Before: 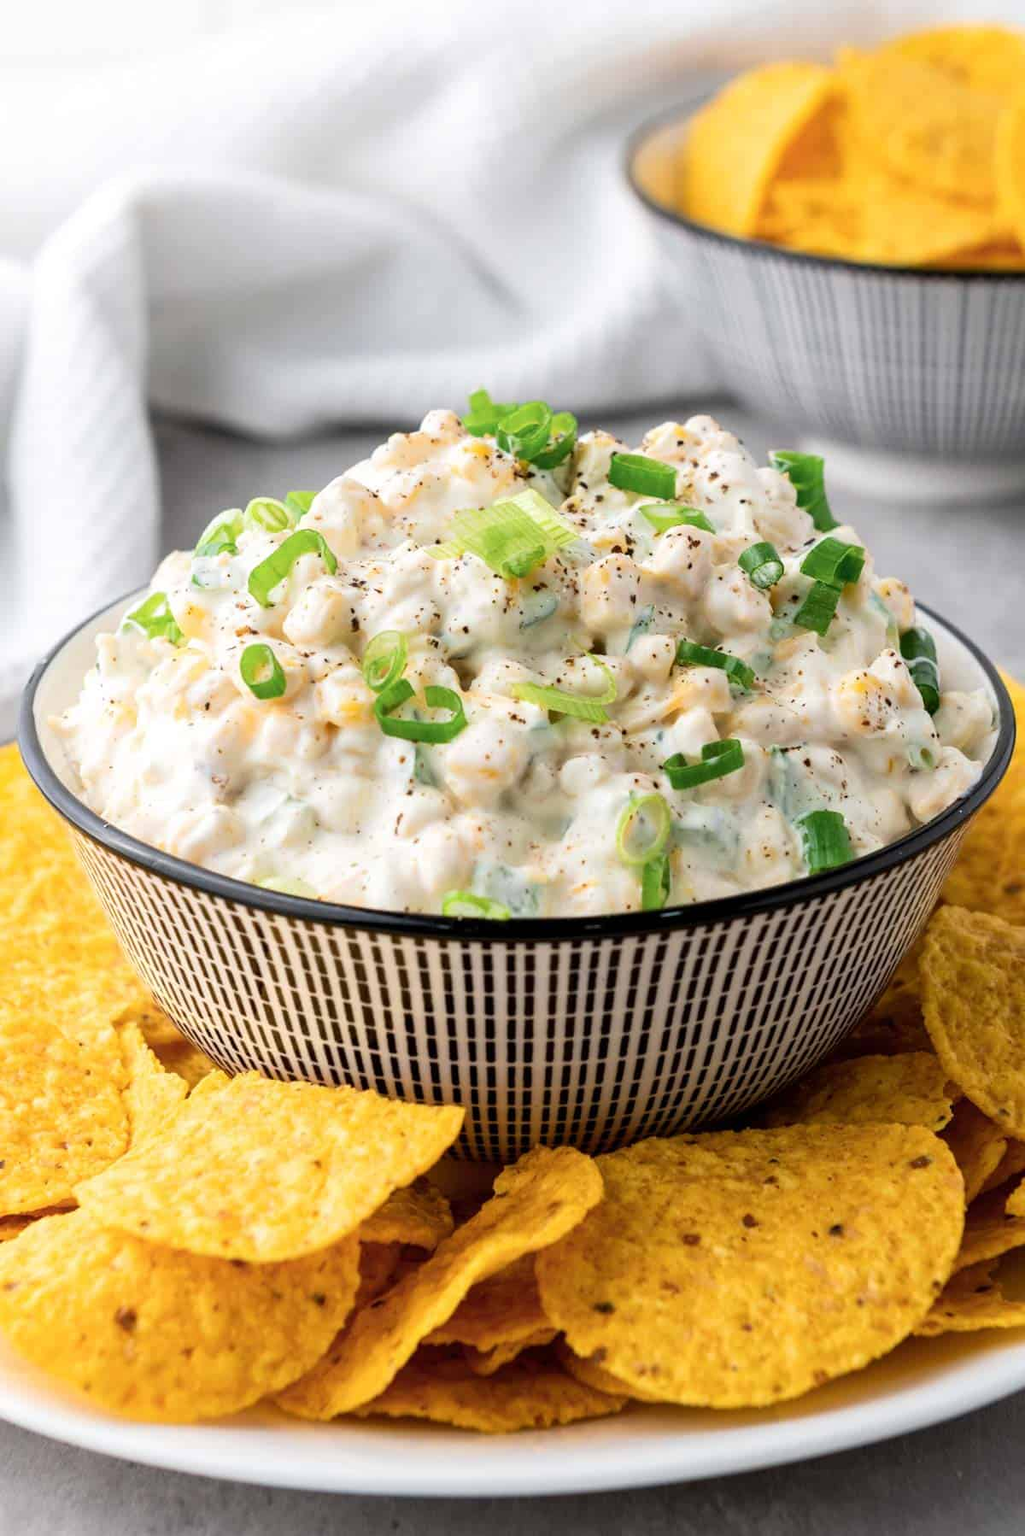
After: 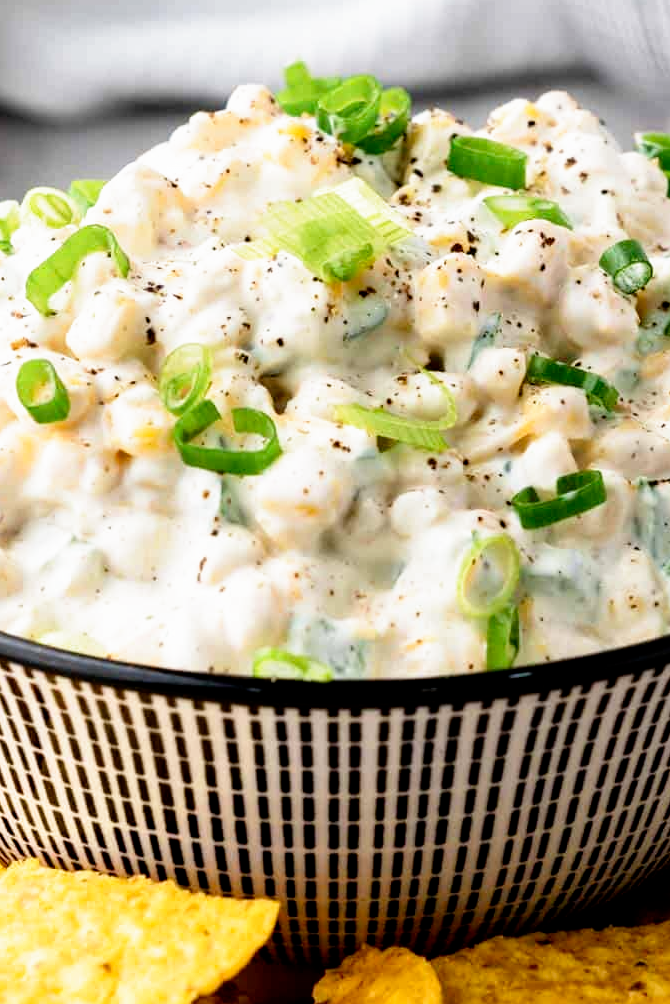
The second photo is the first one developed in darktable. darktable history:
crop and rotate: left 22.13%, top 22.054%, right 22.026%, bottom 22.102%
rotate and perspective: automatic cropping off
filmic rgb: black relative exposure -8.7 EV, white relative exposure 2.7 EV, threshold 3 EV, target black luminance 0%, hardness 6.25, latitude 75%, contrast 1.325, highlights saturation mix -5%, preserve chrominance no, color science v5 (2021), iterations of high-quality reconstruction 0, enable highlight reconstruction true
